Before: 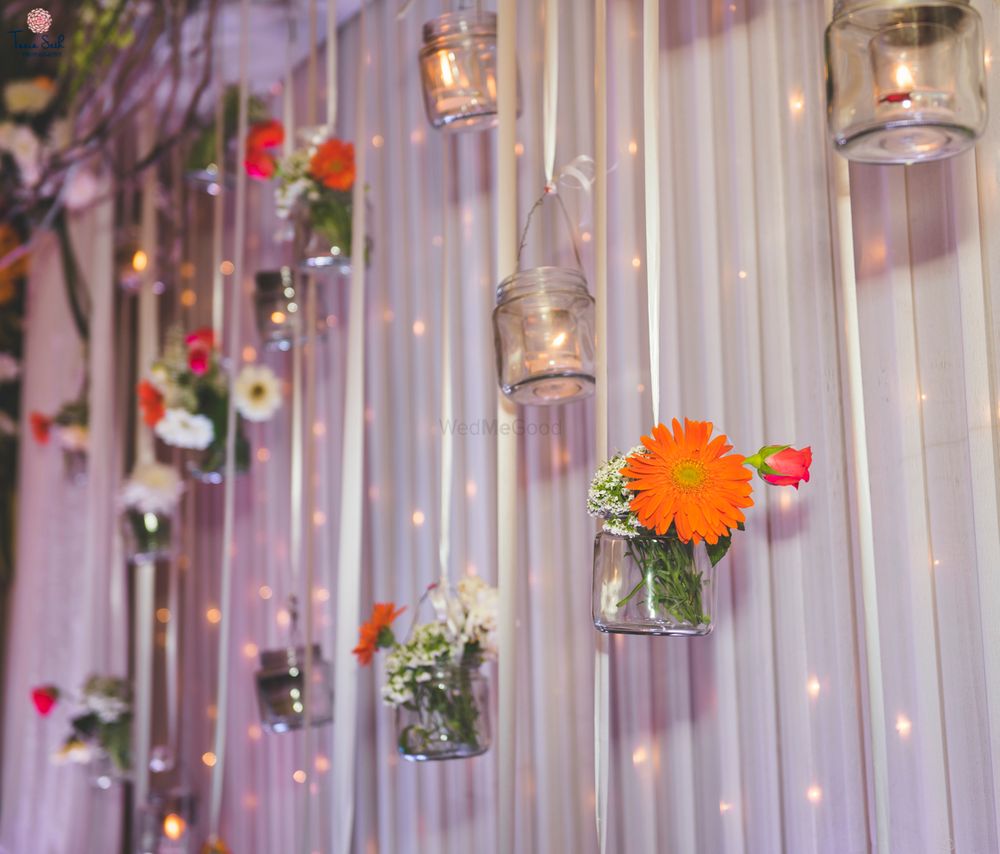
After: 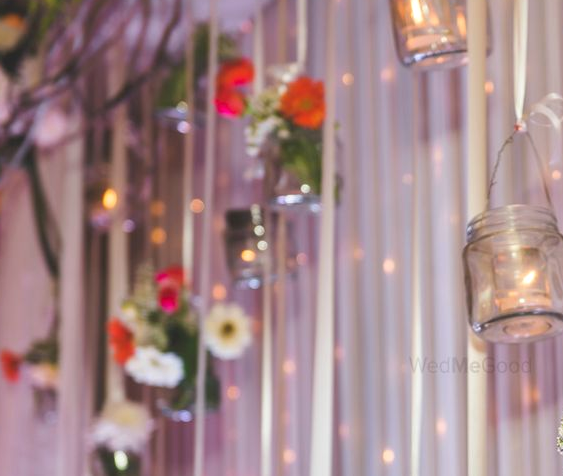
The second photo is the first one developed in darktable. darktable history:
exposure: exposure 0.085 EV, compensate highlight preservation false
crop and rotate: left 3.063%, top 7.385%, right 40.542%, bottom 36.837%
